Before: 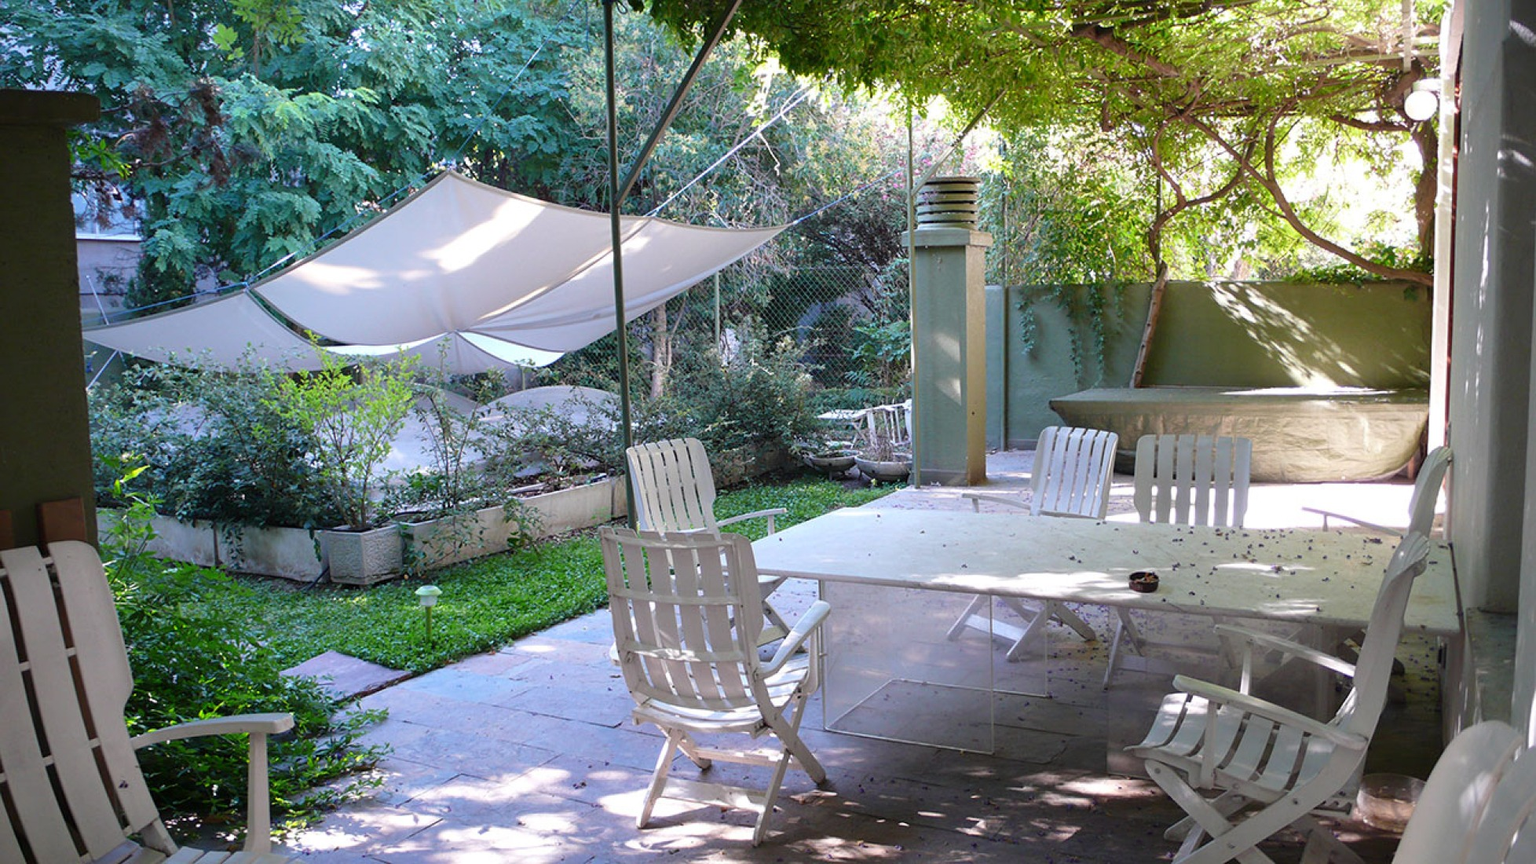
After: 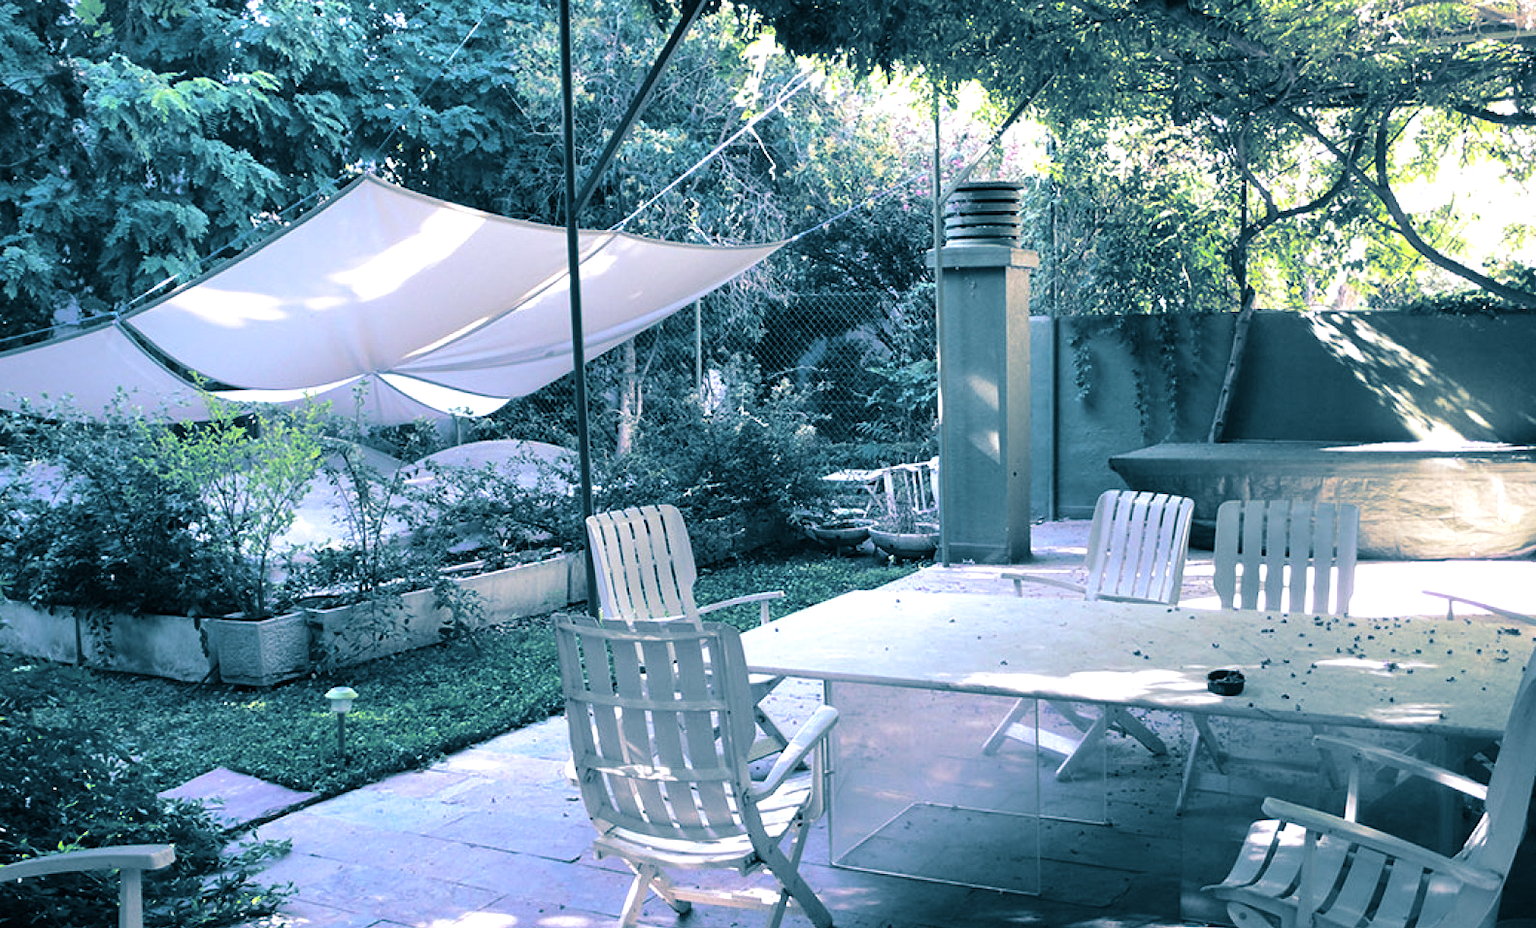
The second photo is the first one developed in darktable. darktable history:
white balance: red 0.983, blue 1.036
crop: left 9.929%, top 3.475%, right 9.188%, bottom 9.529%
split-toning: shadows › hue 212.4°, balance -70
tone equalizer: -8 EV -0.417 EV, -7 EV -0.389 EV, -6 EV -0.333 EV, -5 EV -0.222 EV, -3 EV 0.222 EV, -2 EV 0.333 EV, -1 EV 0.389 EV, +0 EV 0.417 EV, edges refinement/feathering 500, mask exposure compensation -1.57 EV, preserve details no
